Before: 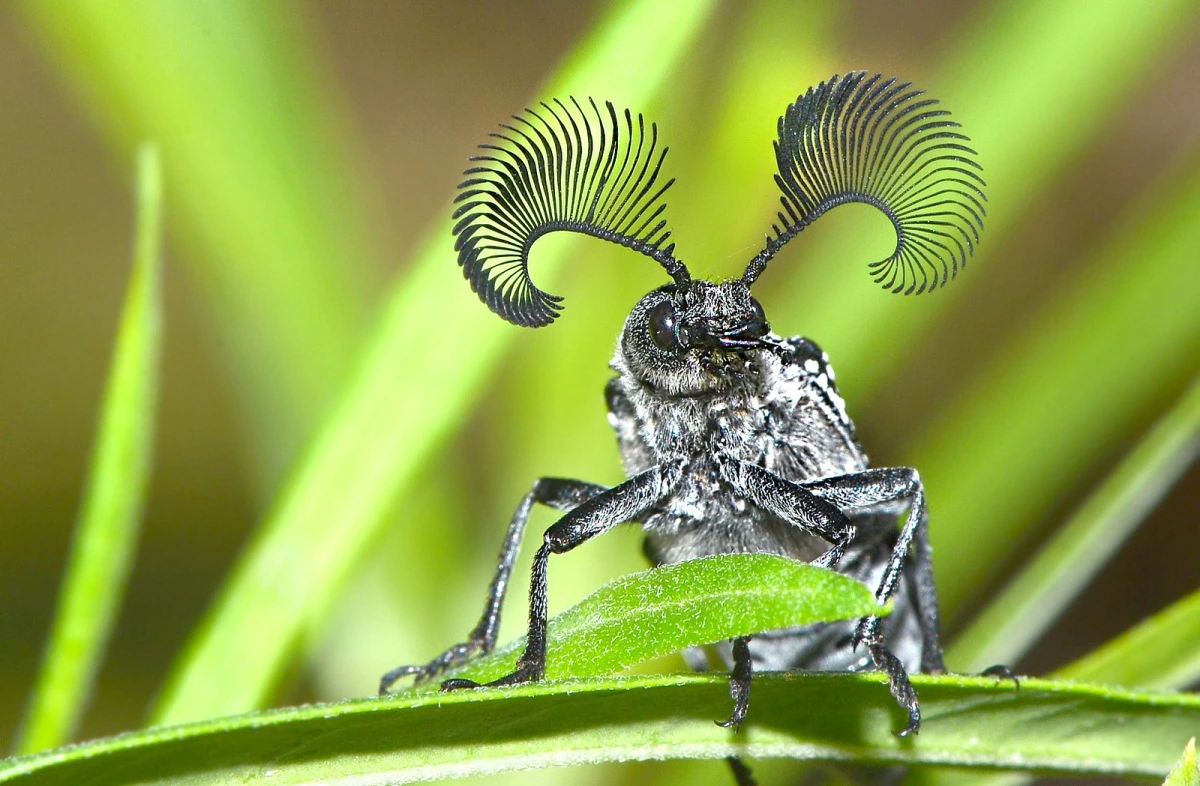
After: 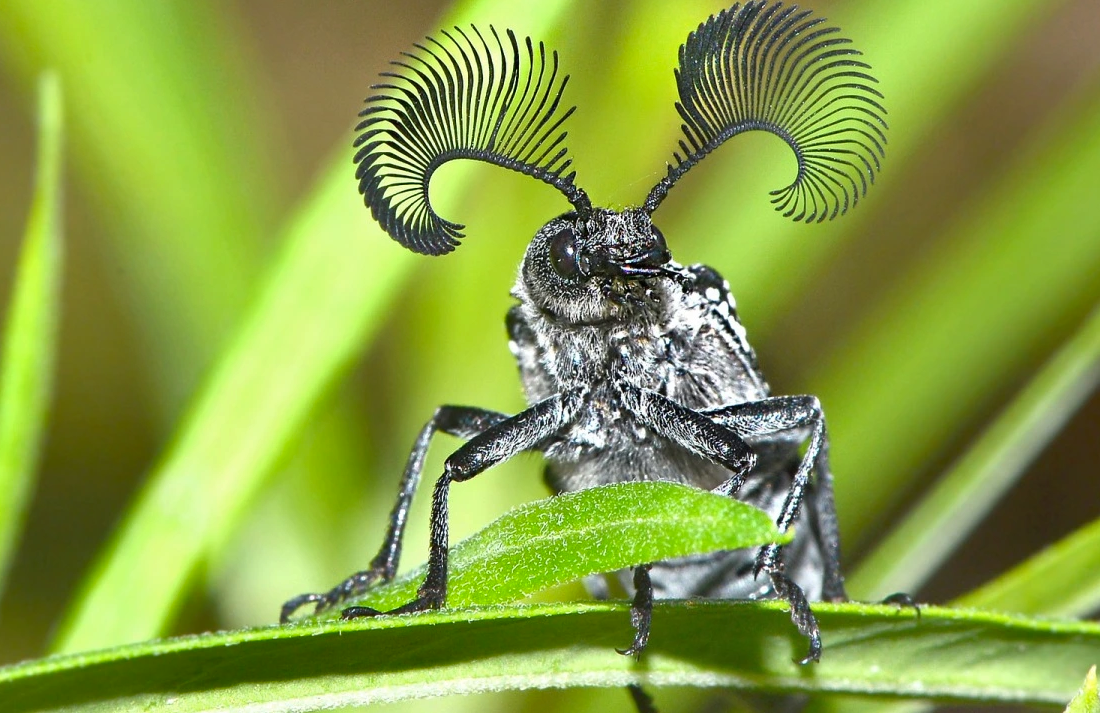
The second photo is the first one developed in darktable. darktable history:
crop and rotate: left 8.262%, top 9.226%
shadows and highlights: low approximation 0.01, soften with gaussian
